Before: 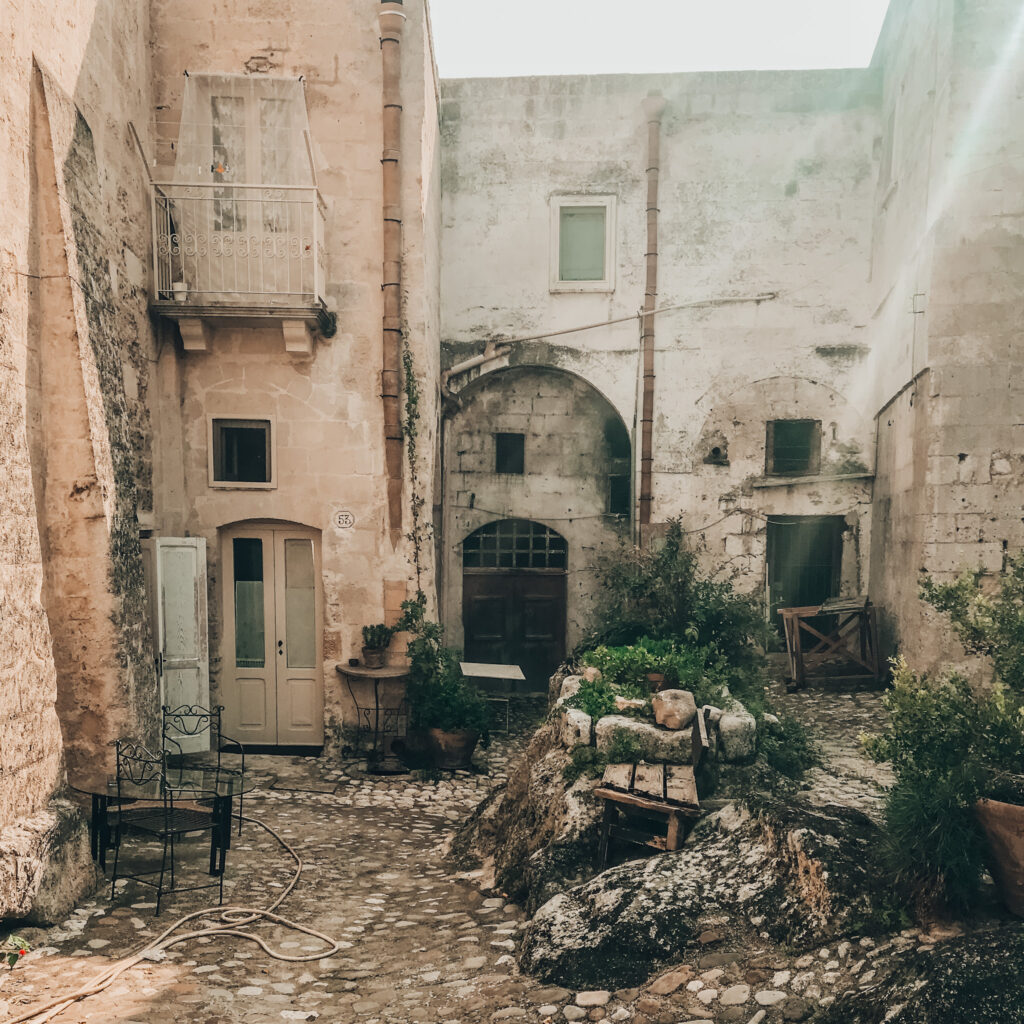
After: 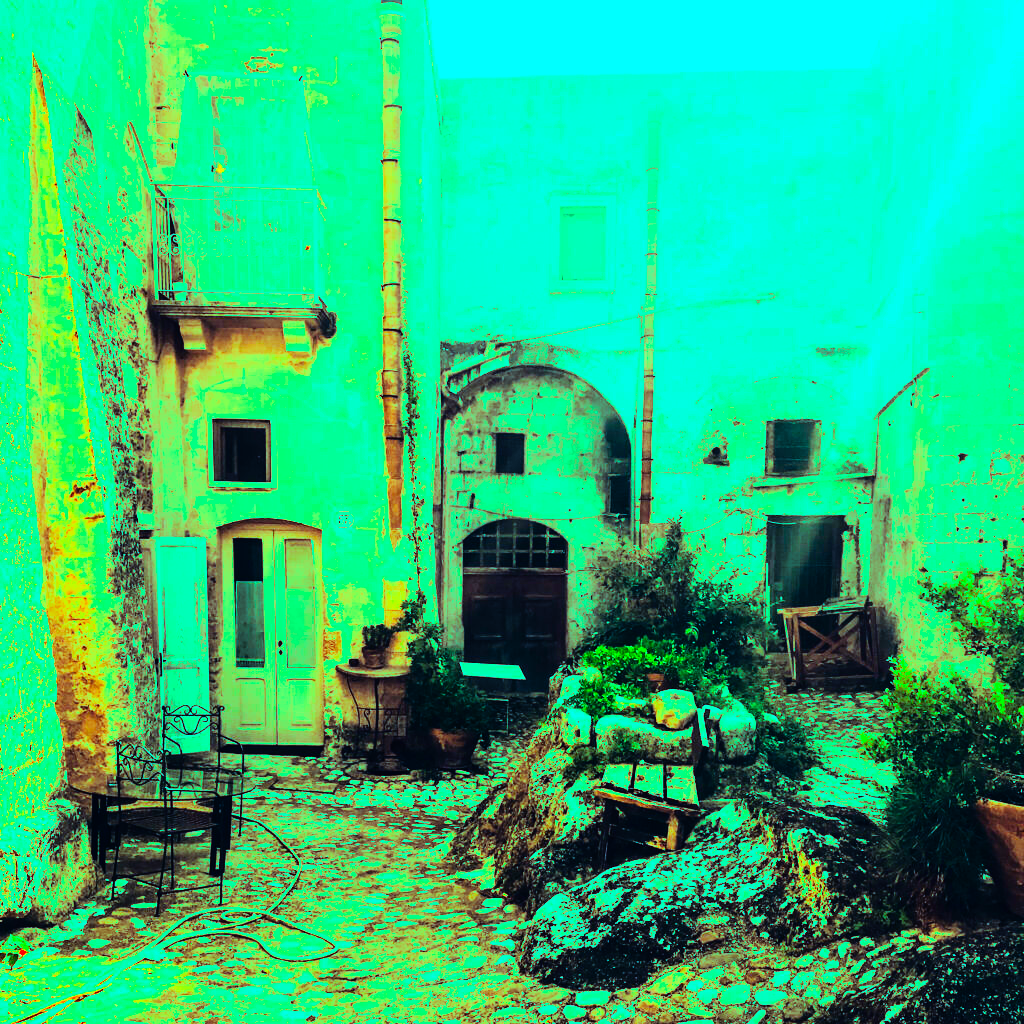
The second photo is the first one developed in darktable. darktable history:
color correction: highlights a* 1.59, highlights b* -1.7, saturation 2.48
rgb curve: curves: ch0 [(0, 0) (0.21, 0.15) (0.24, 0.21) (0.5, 0.75) (0.75, 0.96) (0.89, 0.99) (1, 1)]; ch1 [(0, 0.02) (0.21, 0.13) (0.25, 0.2) (0.5, 0.67) (0.75, 0.9) (0.89, 0.97) (1, 1)]; ch2 [(0, 0.02) (0.21, 0.13) (0.25, 0.2) (0.5, 0.67) (0.75, 0.9) (0.89, 0.97) (1, 1)], compensate middle gray true
color balance rgb: shadows lift › luminance 0.49%, shadows lift › chroma 6.83%, shadows lift › hue 300.29°, power › hue 208.98°, highlights gain › luminance 20.24%, highlights gain › chroma 13.17%, highlights gain › hue 173.85°, perceptual saturation grading › global saturation 18.05%
